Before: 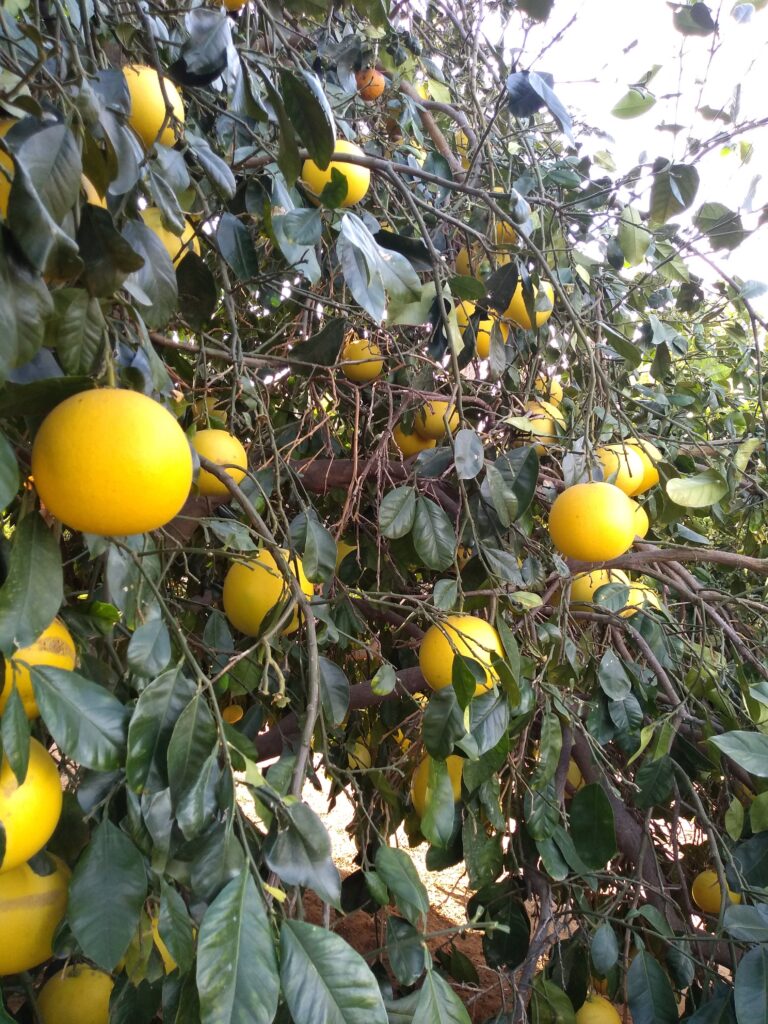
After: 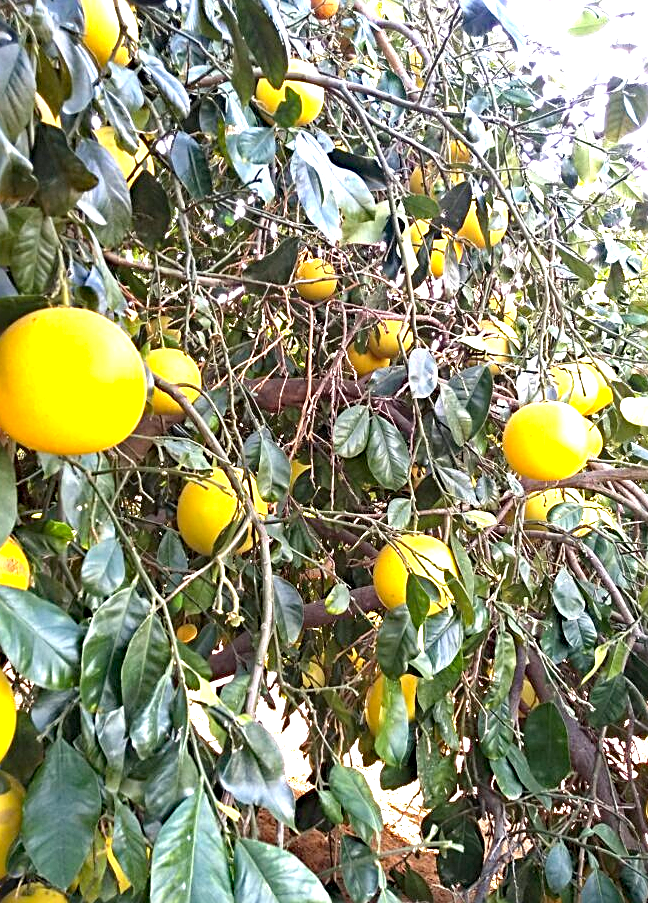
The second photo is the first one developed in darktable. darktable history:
sharpen: radius 2.559, amount 0.636
crop: left 6.088%, top 7.94%, right 9.524%, bottom 3.824%
exposure: black level correction 0, exposure 1.376 EV, compensate highlight preservation false
haze removal: strength 0.3, distance 0.246, compatibility mode true, adaptive false
